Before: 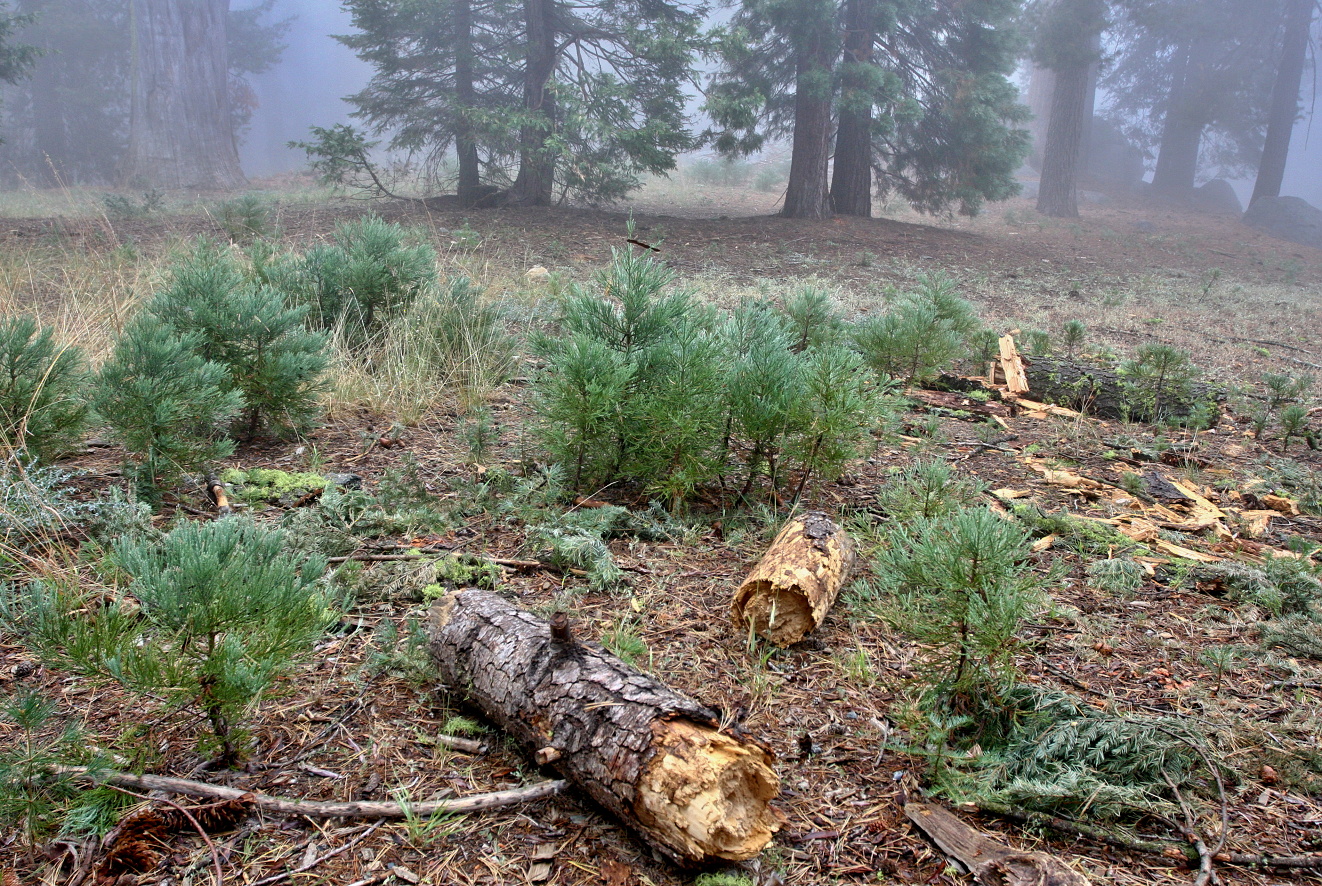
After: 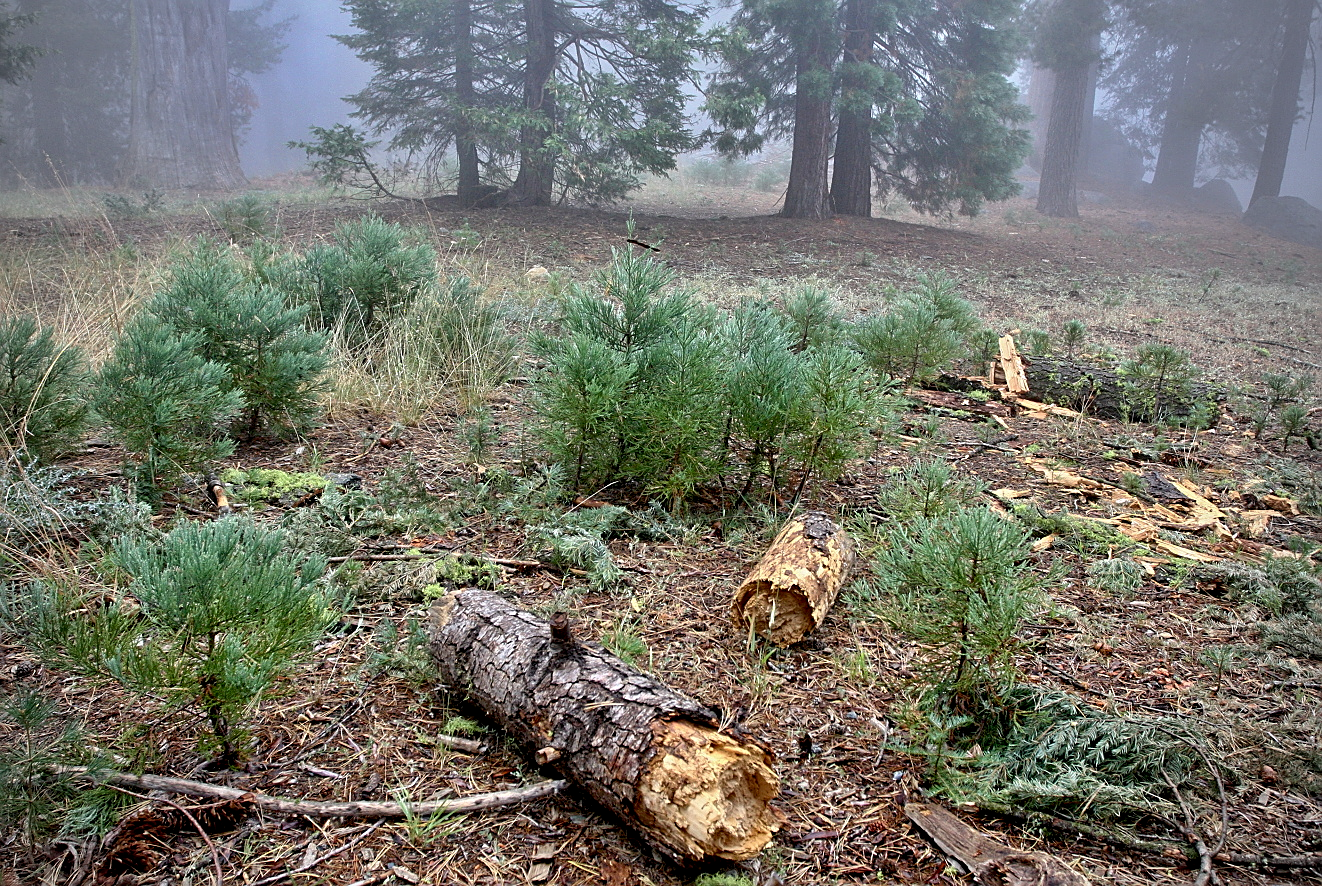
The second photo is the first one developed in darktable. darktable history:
exposure: black level correction 0.005, exposure 0.001 EV, compensate highlight preservation false
vignetting: on, module defaults
sharpen: on, module defaults
